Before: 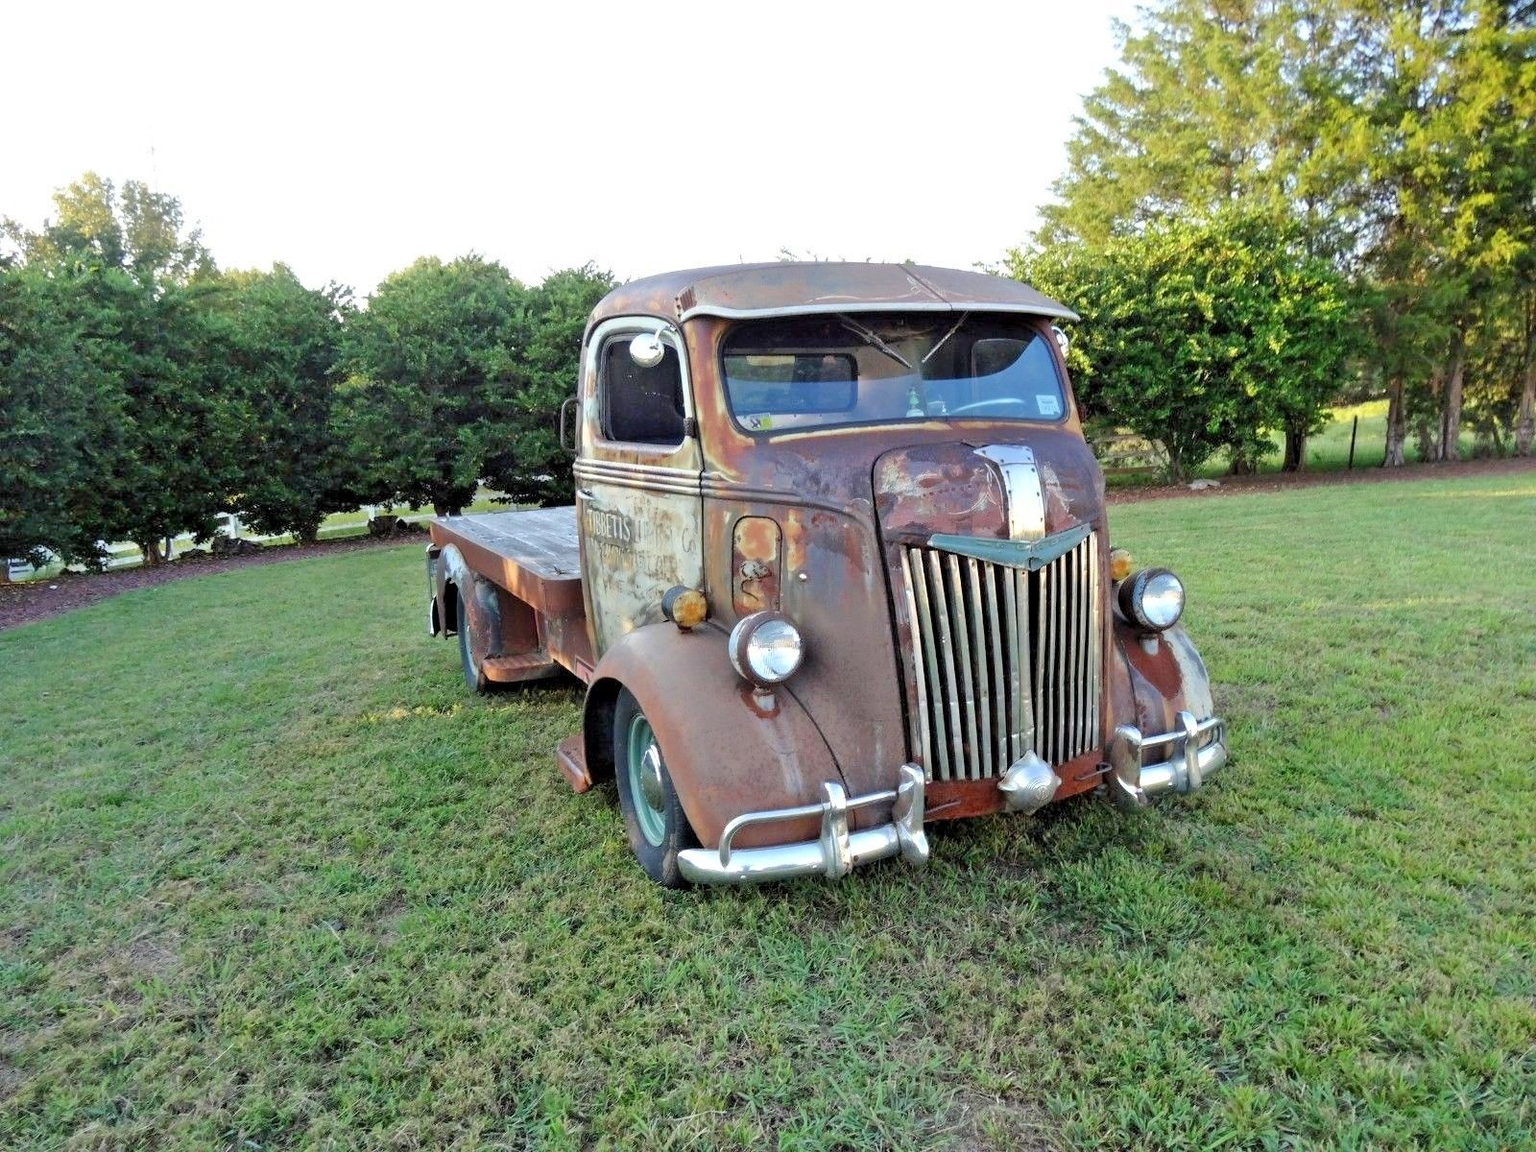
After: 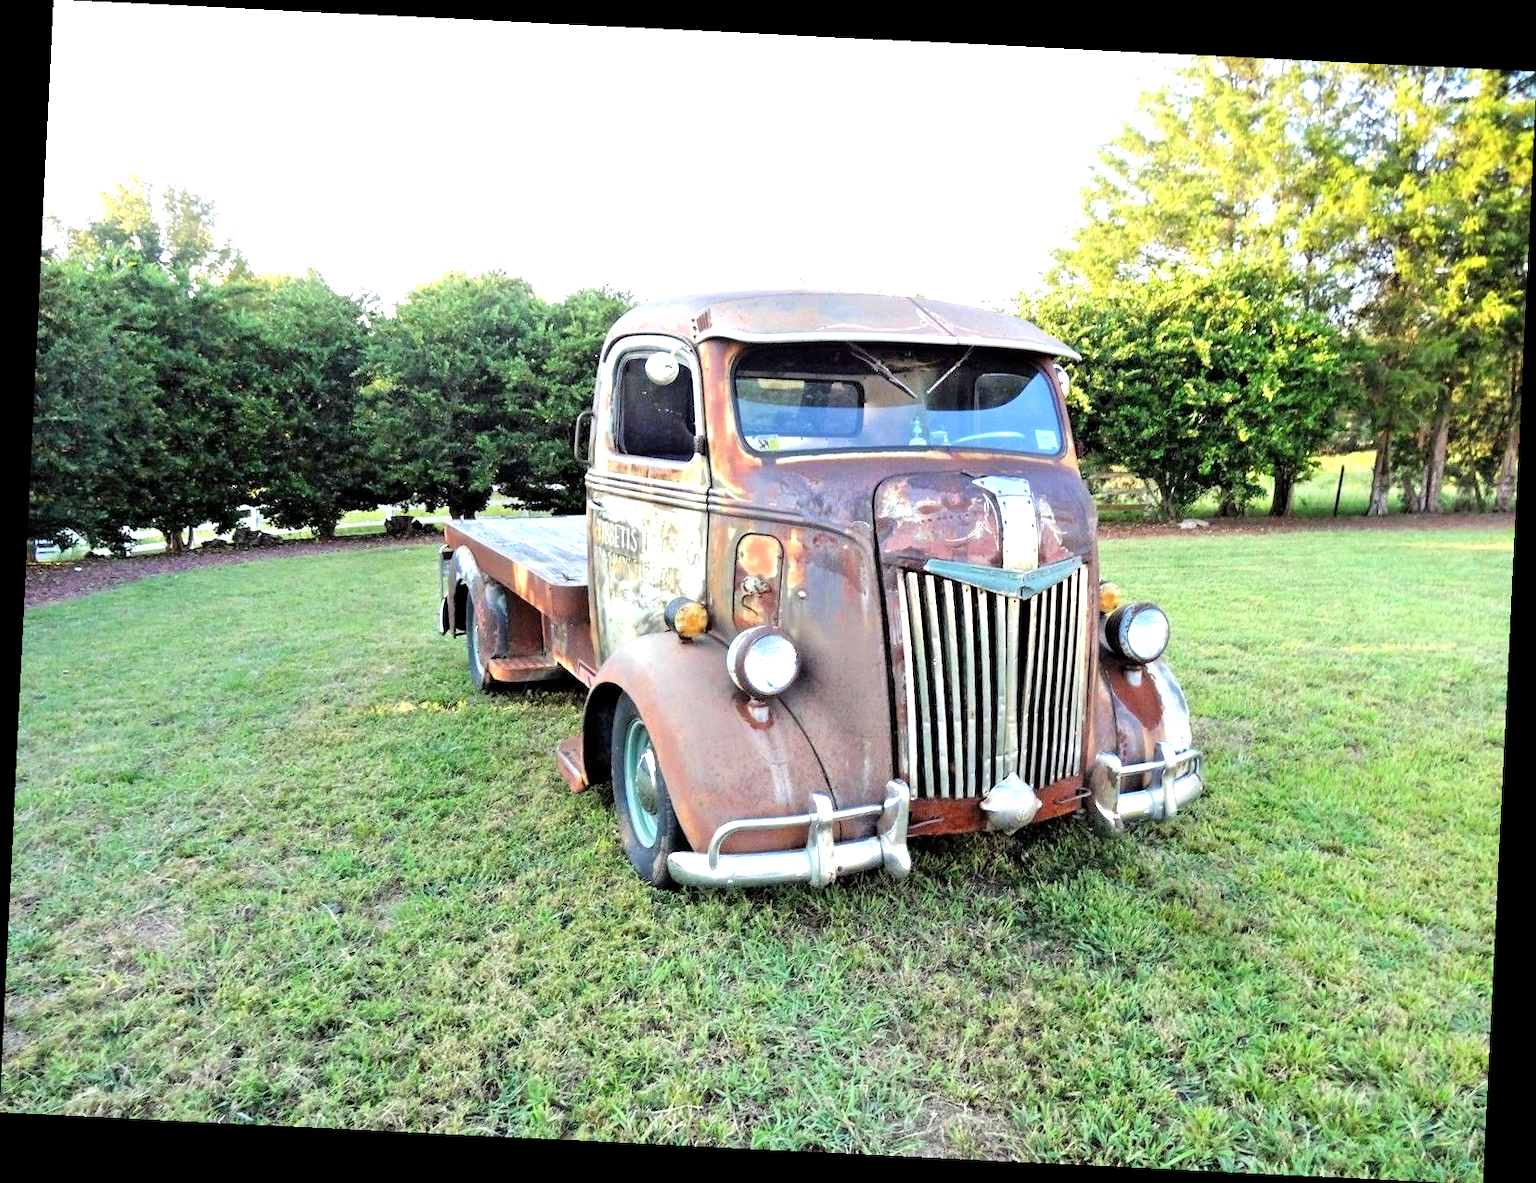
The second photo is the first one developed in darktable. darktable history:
tone equalizer: -8 EV -1.12 EV, -7 EV -1 EV, -6 EV -0.897 EV, -5 EV -0.574 EV, -3 EV 0.561 EV, -2 EV 0.889 EV, -1 EV 1.01 EV, +0 EV 1.06 EV
crop and rotate: angle -2.79°
